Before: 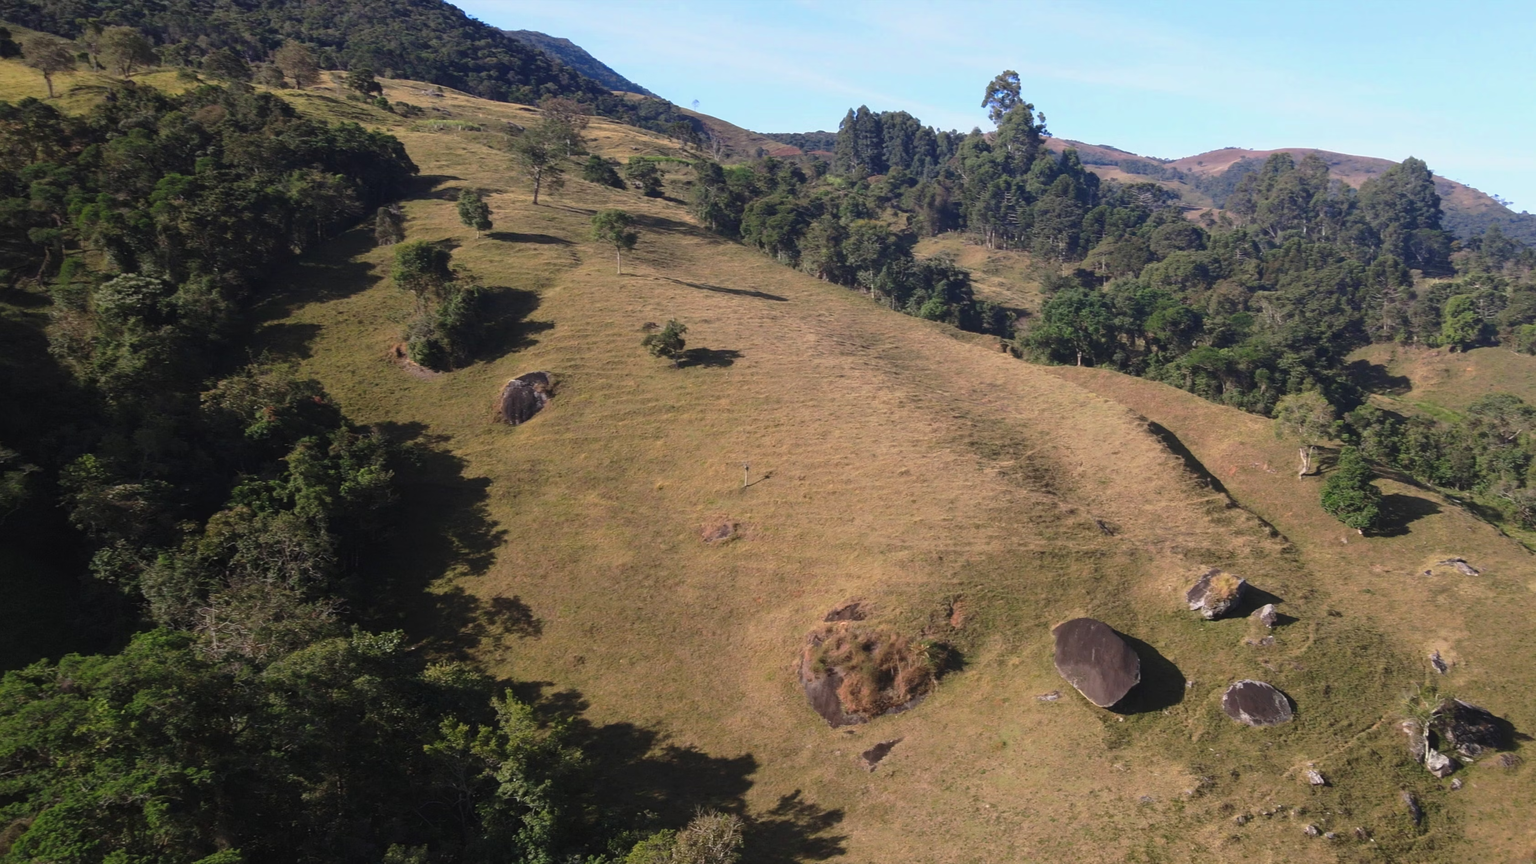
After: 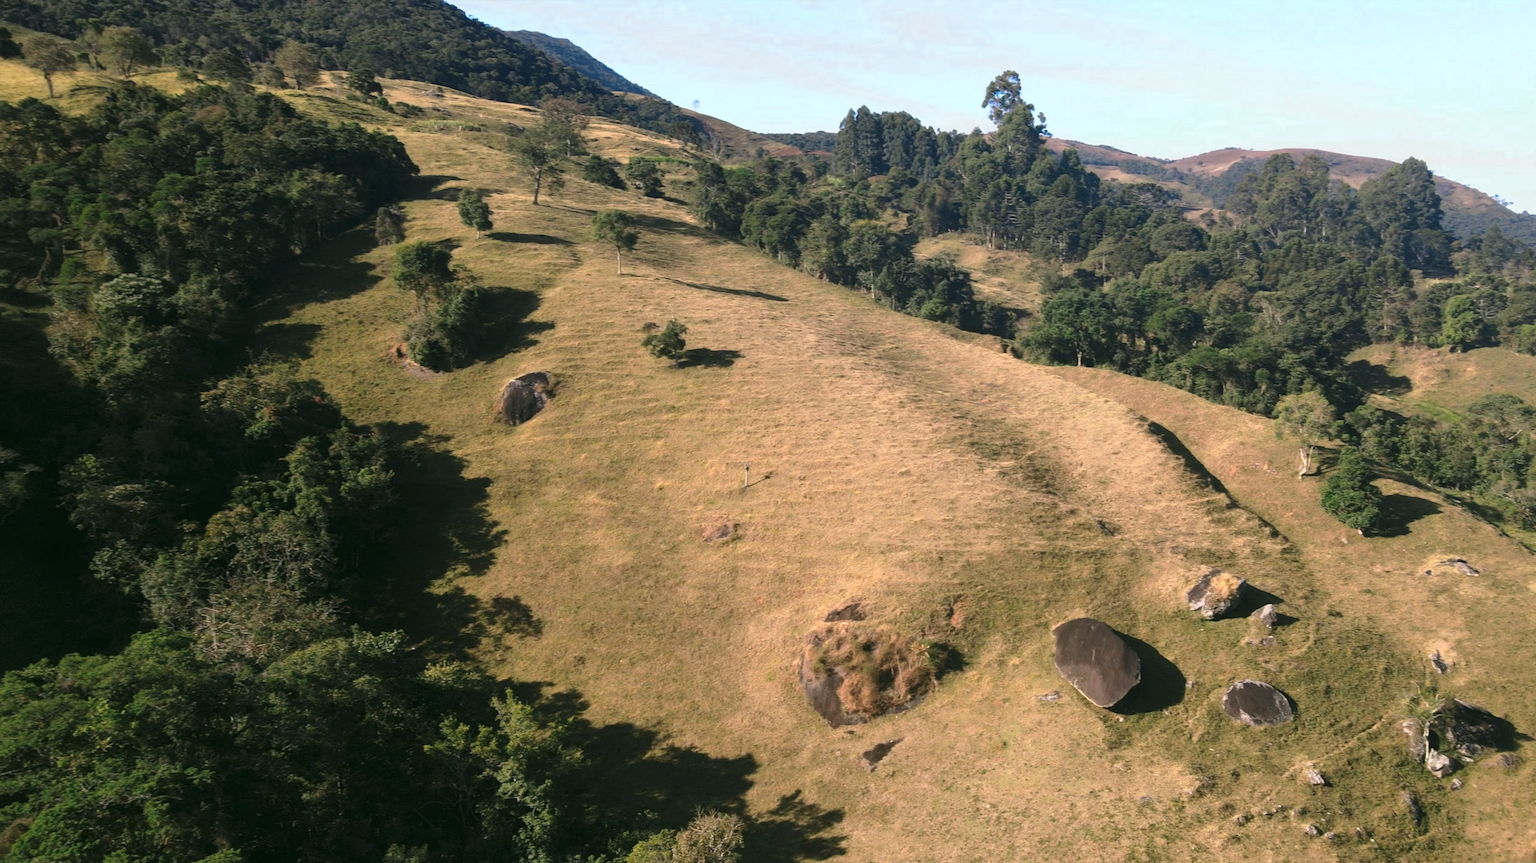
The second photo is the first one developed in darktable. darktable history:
color zones: curves: ch0 [(0.018, 0.548) (0.197, 0.654) (0.425, 0.447) (0.605, 0.658) (0.732, 0.579)]; ch1 [(0.105, 0.531) (0.224, 0.531) (0.386, 0.39) (0.618, 0.456) (0.732, 0.456) (0.956, 0.421)]; ch2 [(0.039, 0.583) (0.215, 0.465) (0.399, 0.544) (0.465, 0.548) (0.614, 0.447) (0.724, 0.43) (0.882, 0.623) (0.956, 0.632)]
tone equalizer: on, module defaults
color correction: highlights a* 4.02, highlights b* 4.98, shadows a* -7.55, shadows b* 4.98
